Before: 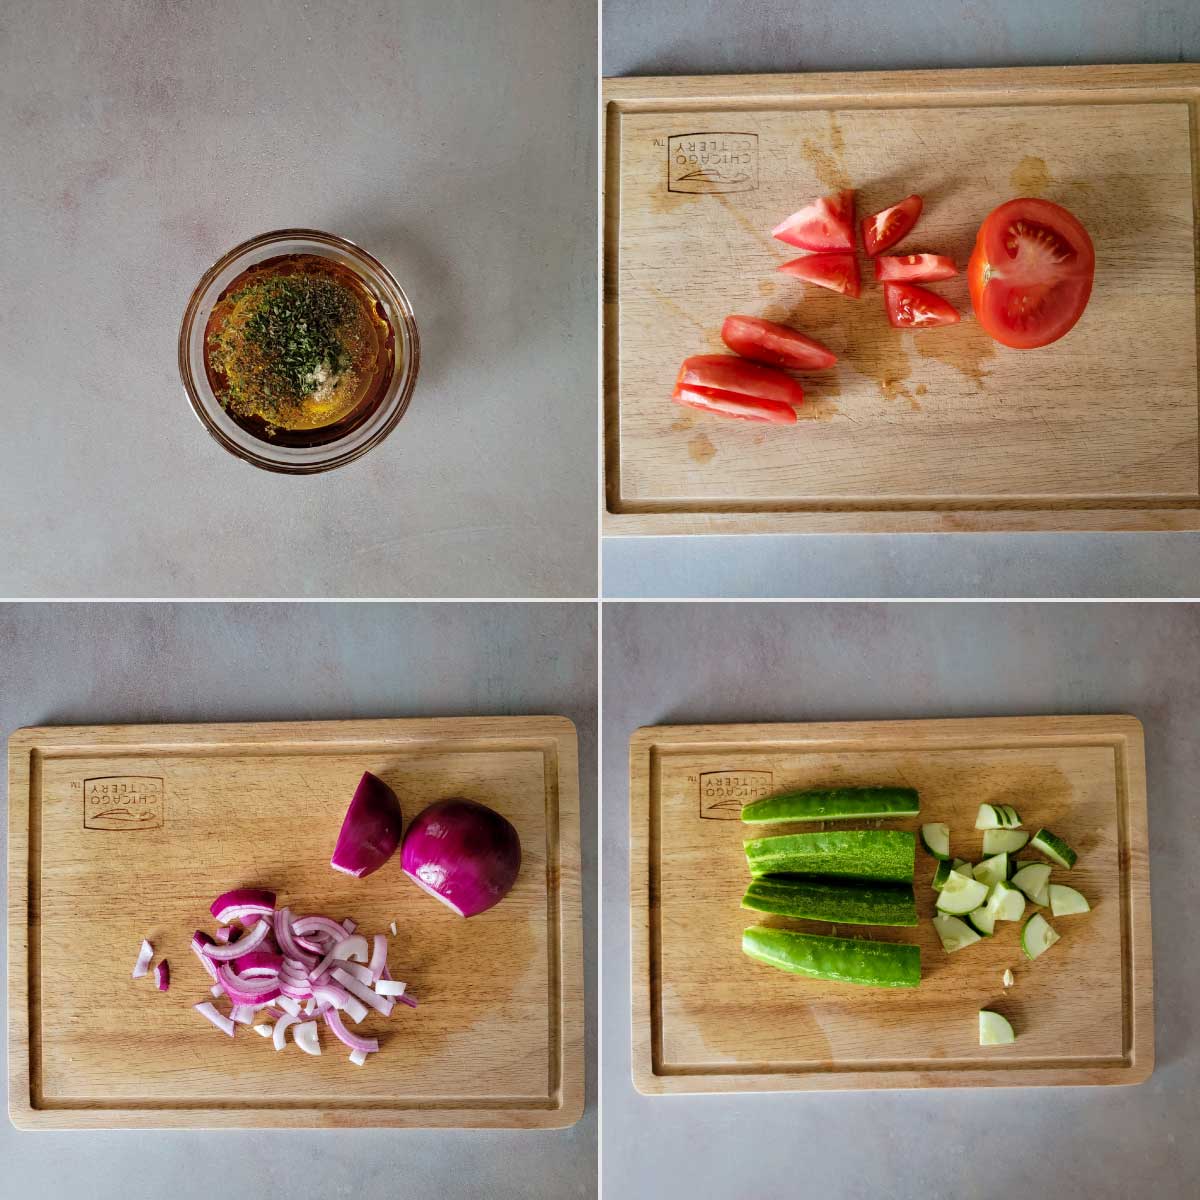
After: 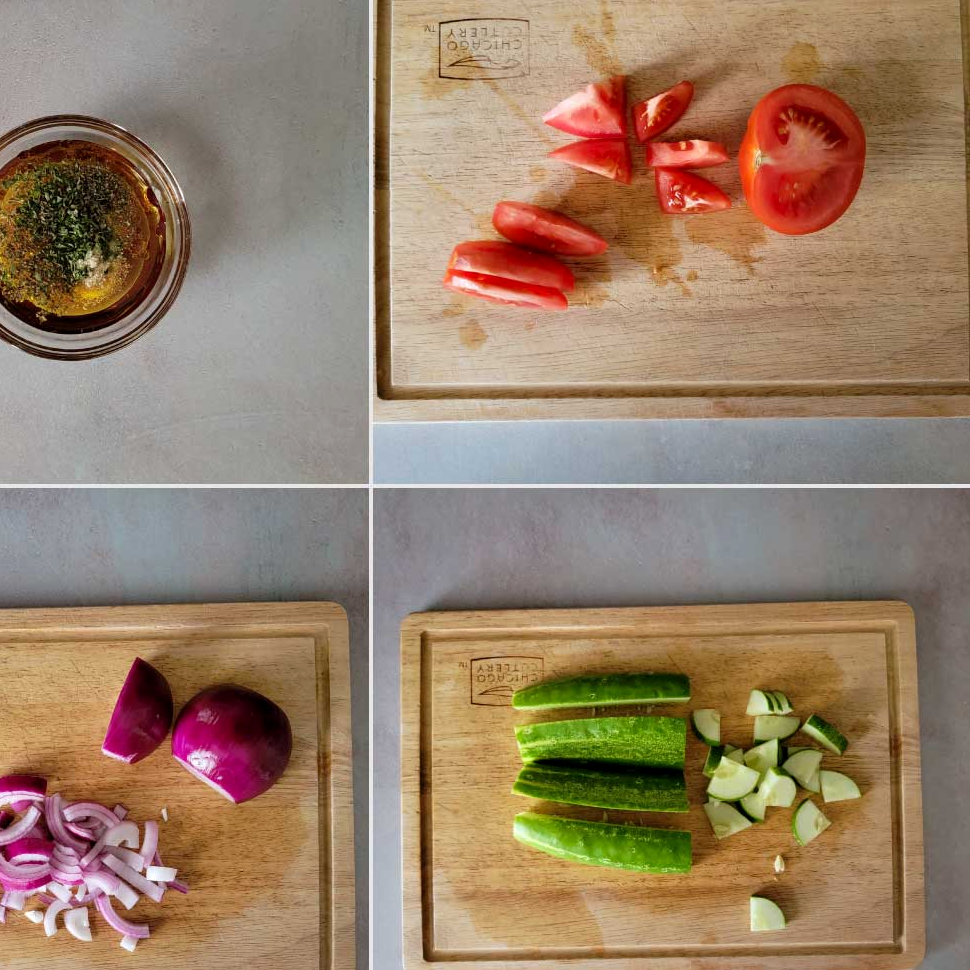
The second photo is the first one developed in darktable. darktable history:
crop: left 19.159%, top 9.58%, bottom 9.58%
exposure: black level correction 0.001, exposure 0.014 EV, compensate highlight preservation false
